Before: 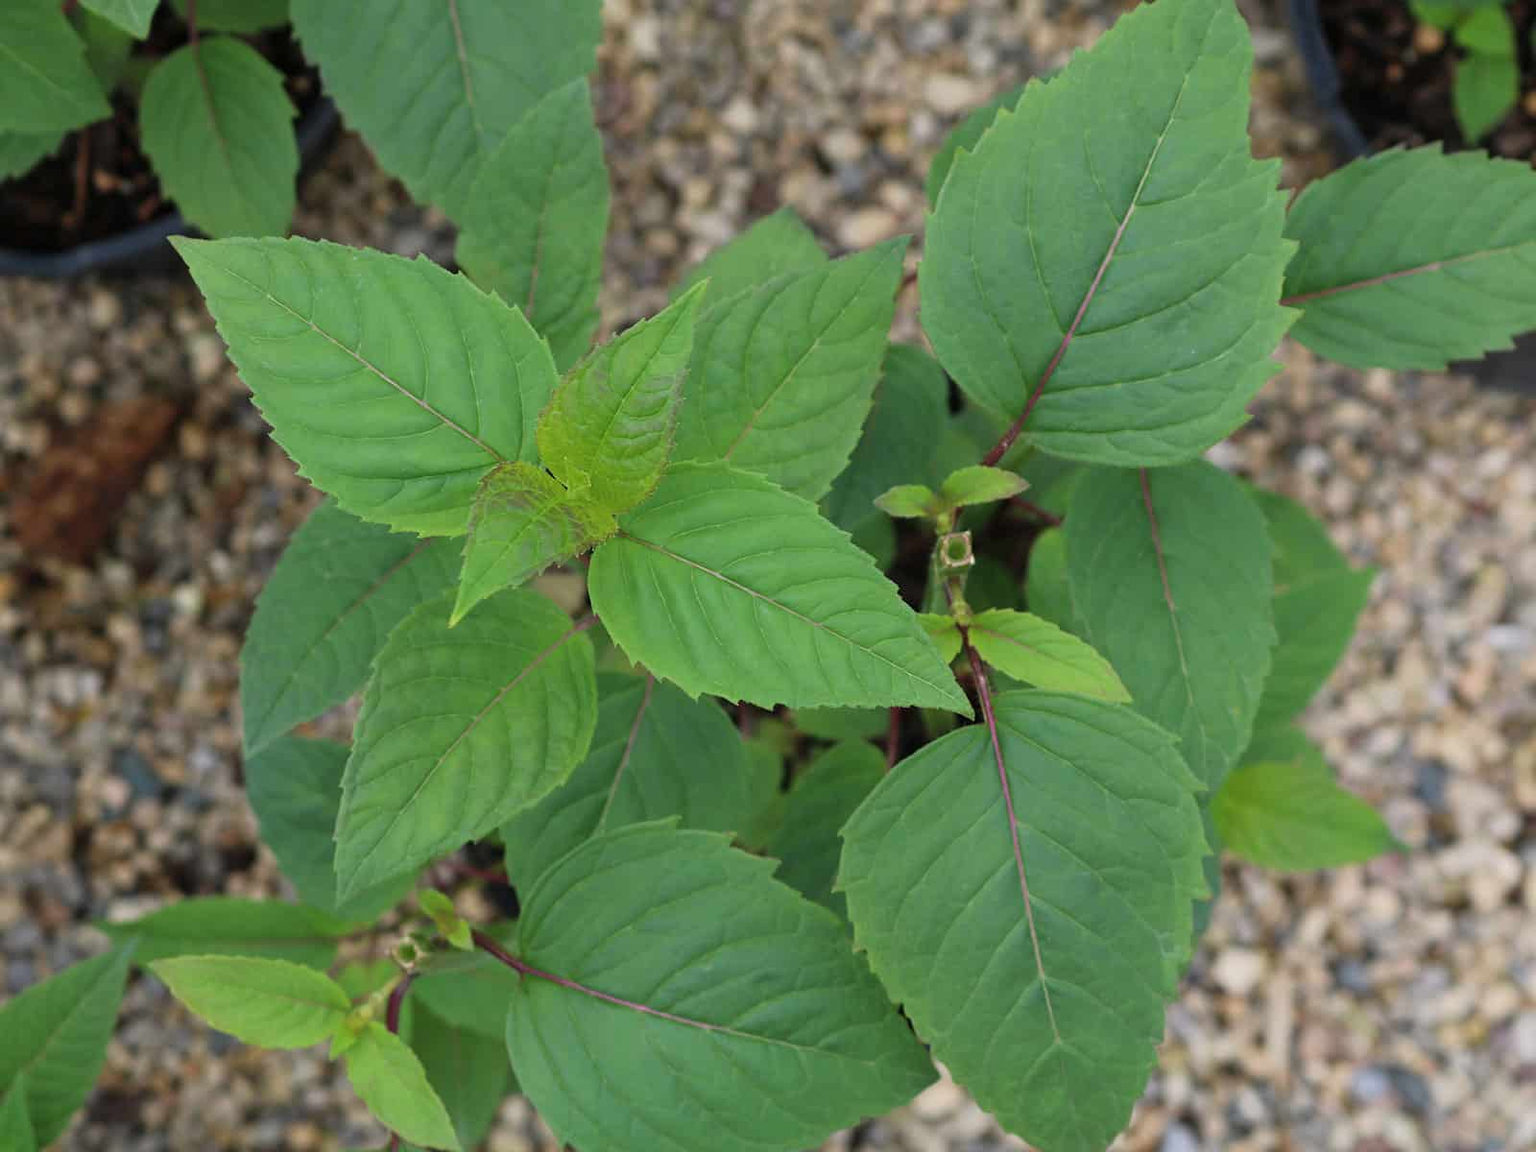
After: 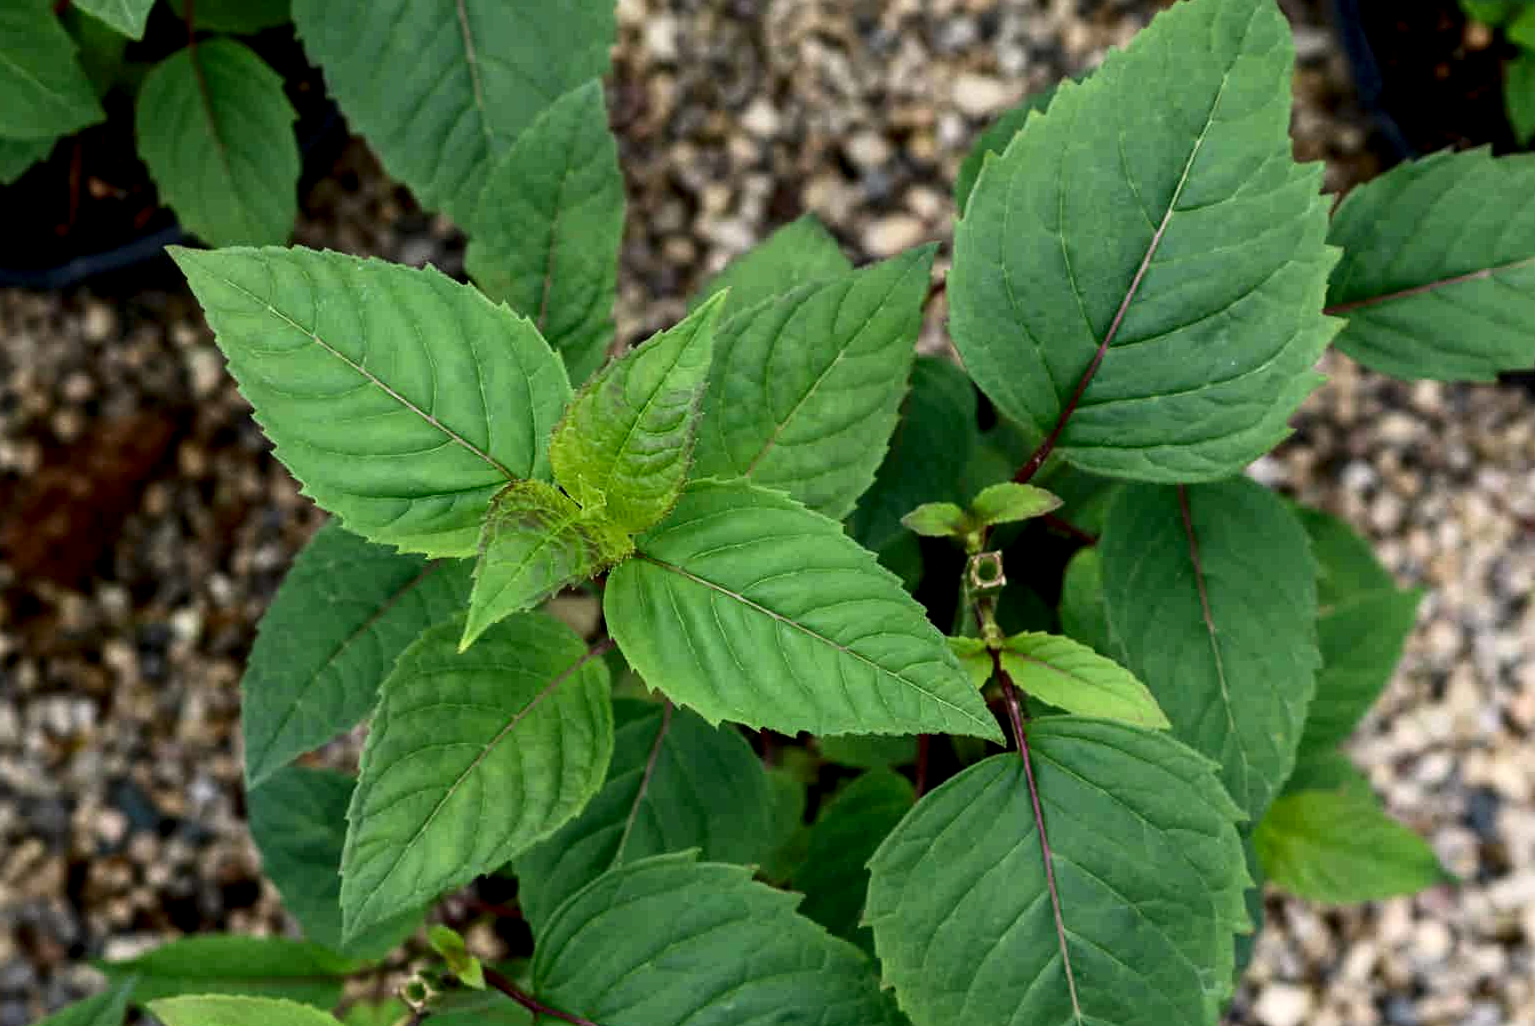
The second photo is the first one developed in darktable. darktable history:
contrast brightness saturation: contrast 0.202, brightness -0.114, saturation 0.098
crop and rotate: angle 0.163°, left 0.424%, right 3.216%, bottom 14.161%
local contrast: detail 150%
